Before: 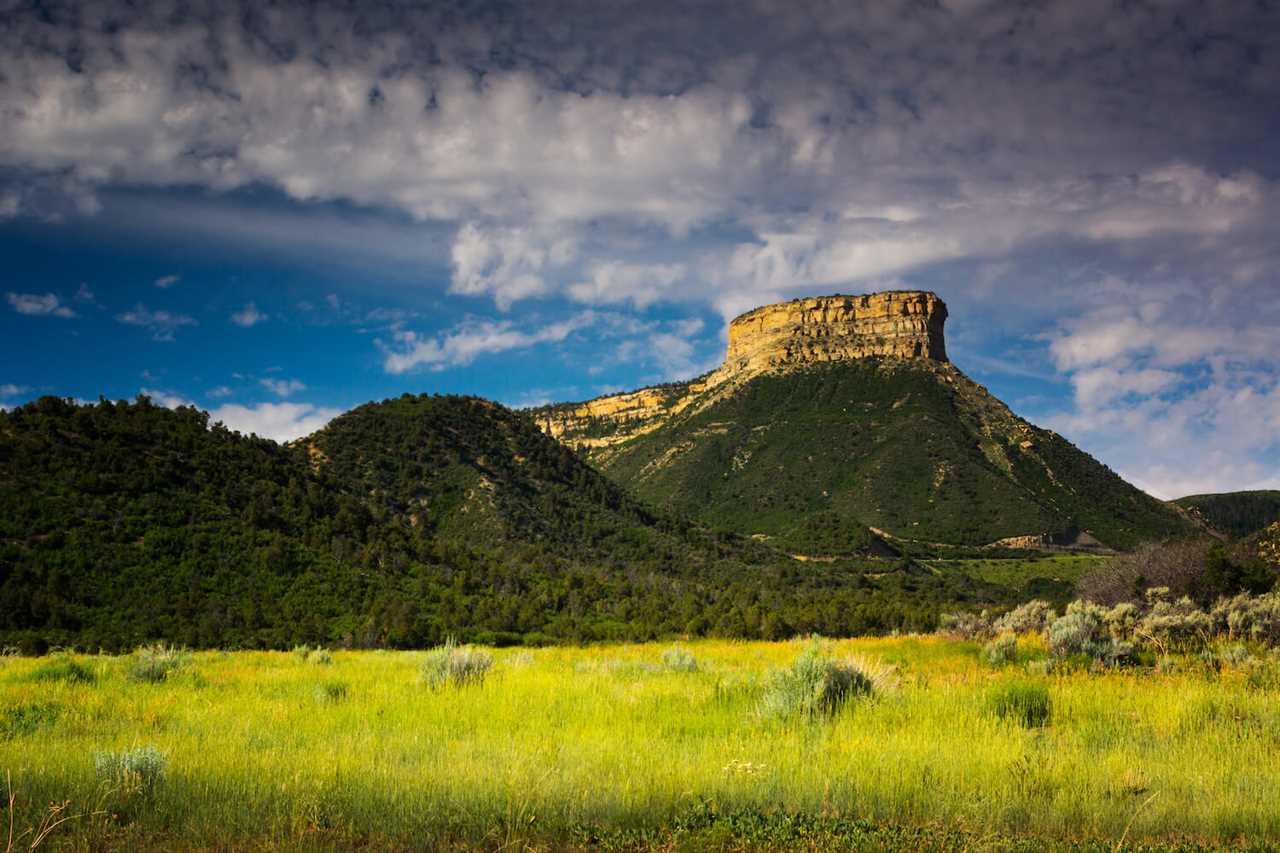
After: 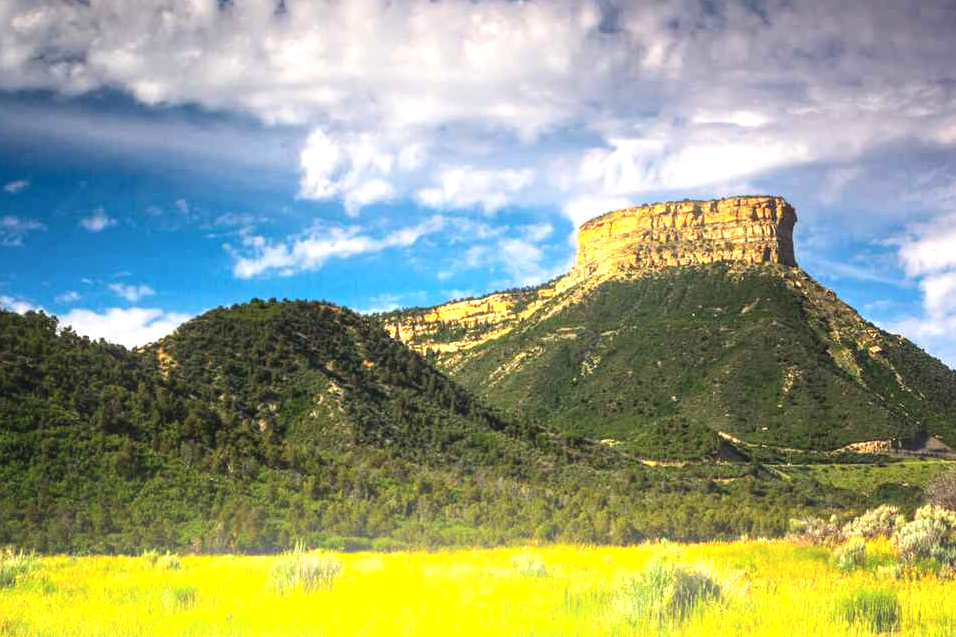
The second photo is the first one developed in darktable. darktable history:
crop and rotate: left 11.831%, top 11.346%, right 13.429%, bottom 13.899%
local contrast: on, module defaults
bloom: size 15%, threshold 97%, strength 7%
exposure: black level correction -0.002, exposure 1.115 EV, compensate highlight preservation false
